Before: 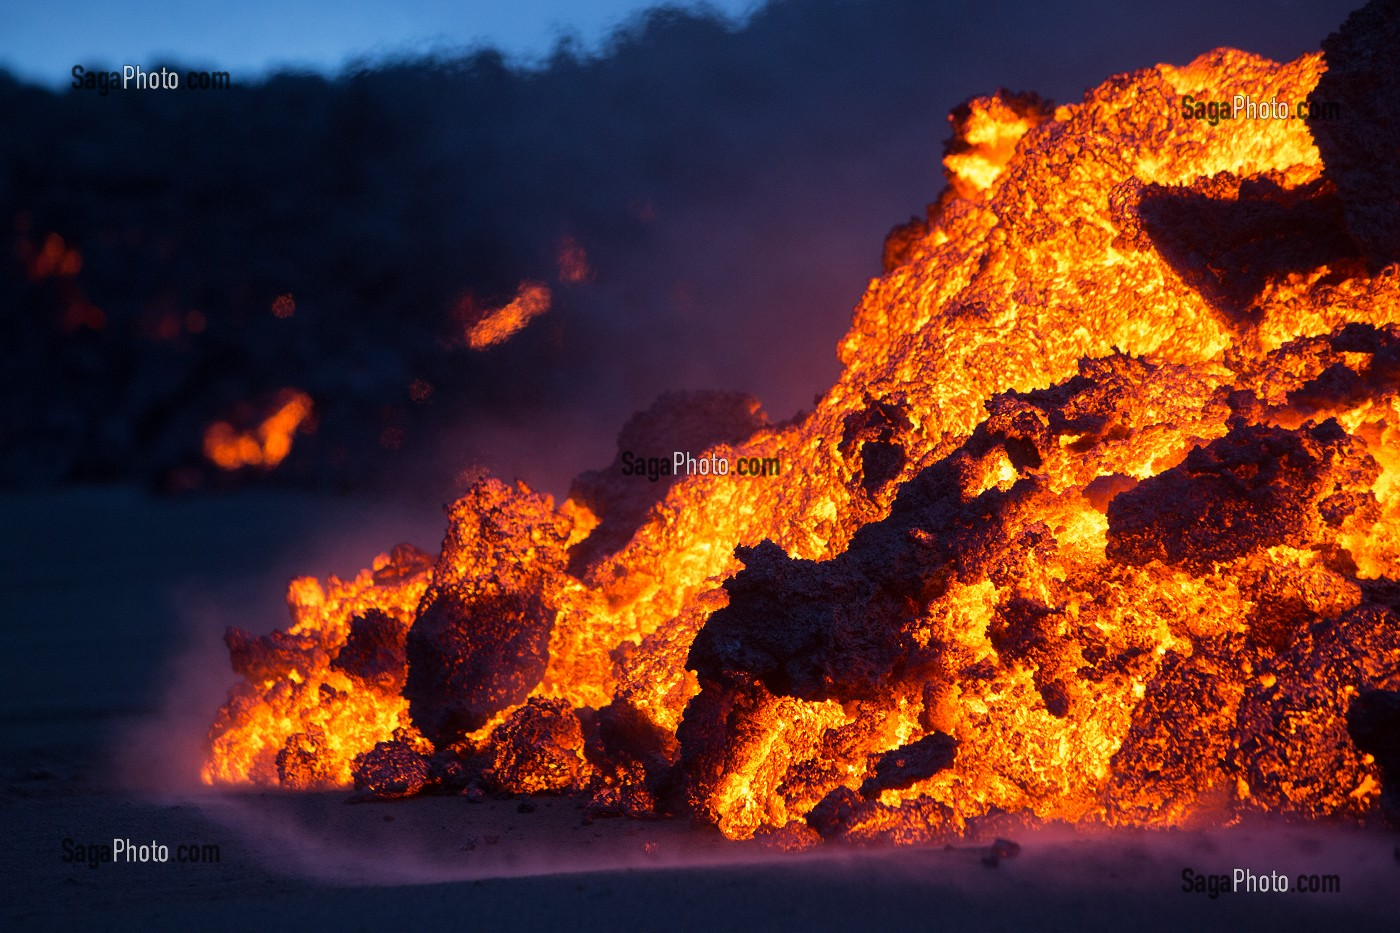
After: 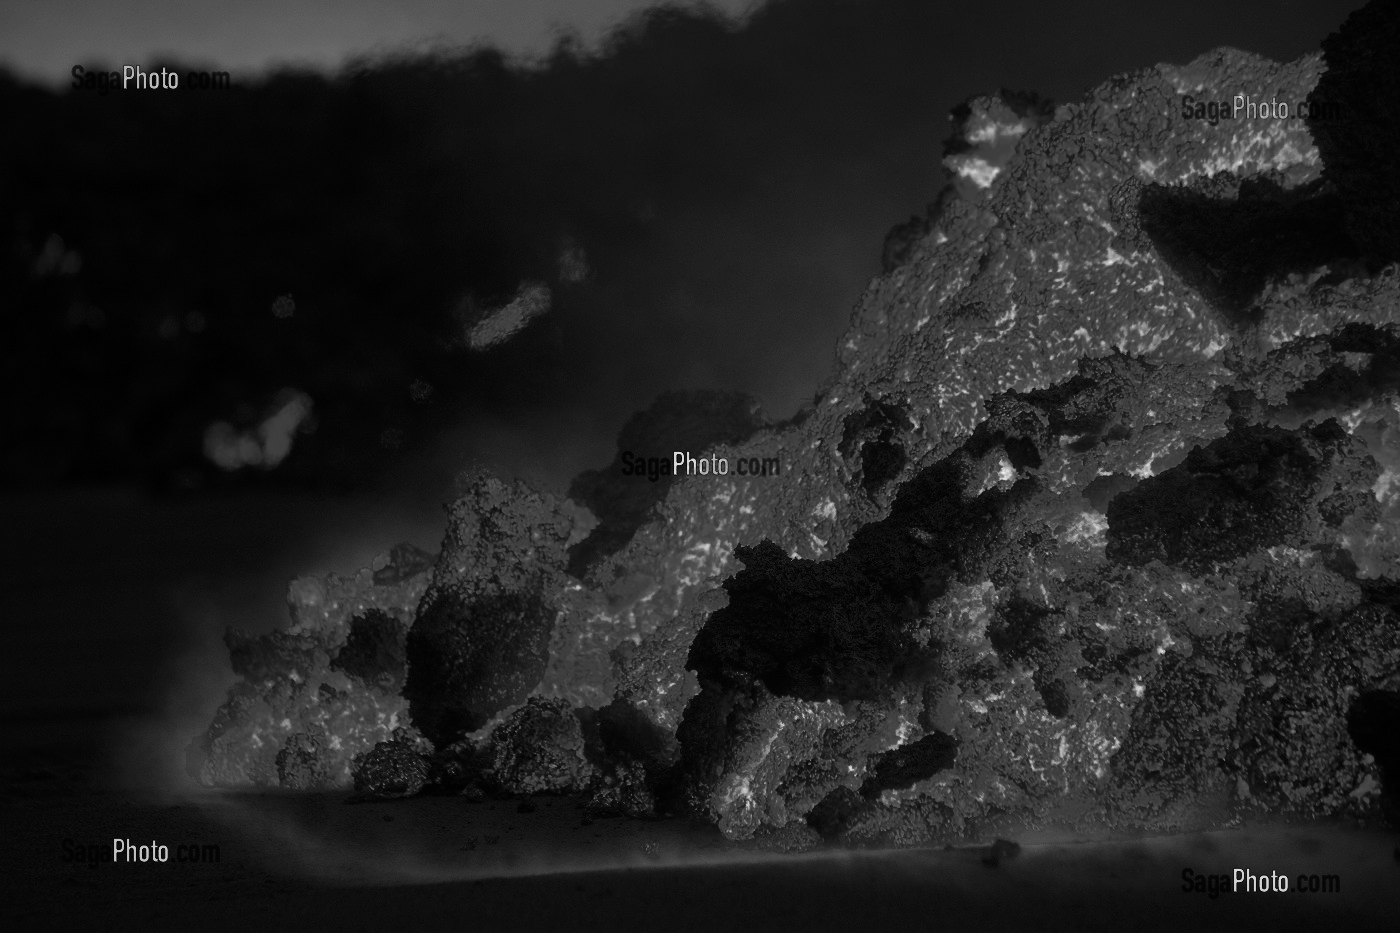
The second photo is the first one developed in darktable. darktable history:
contrast brightness saturation: contrast 0.246, saturation -0.306
base curve: curves: ch0 [(0, 0) (0.297, 0.298) (1, 1)], preserve colors none
color zones: curves: ch0 [(0.002, 0.429) (0.121, 0.212) (0.198, 0.113) (0.276, 0.344) (0.331, 0.541) (0.41, 0.56) (0.482, 0.289) (0.619, 0.227) (0.721, 0.18) (0.821, 0.435) (0.928, 0.555) (1, 0.587)]; ch1 [(0, 0) (0.143, 0) (0.286, 0) (0.429, 0) (0.571, 0) (0.714, 0) (0.857, 0)], mix 40%
